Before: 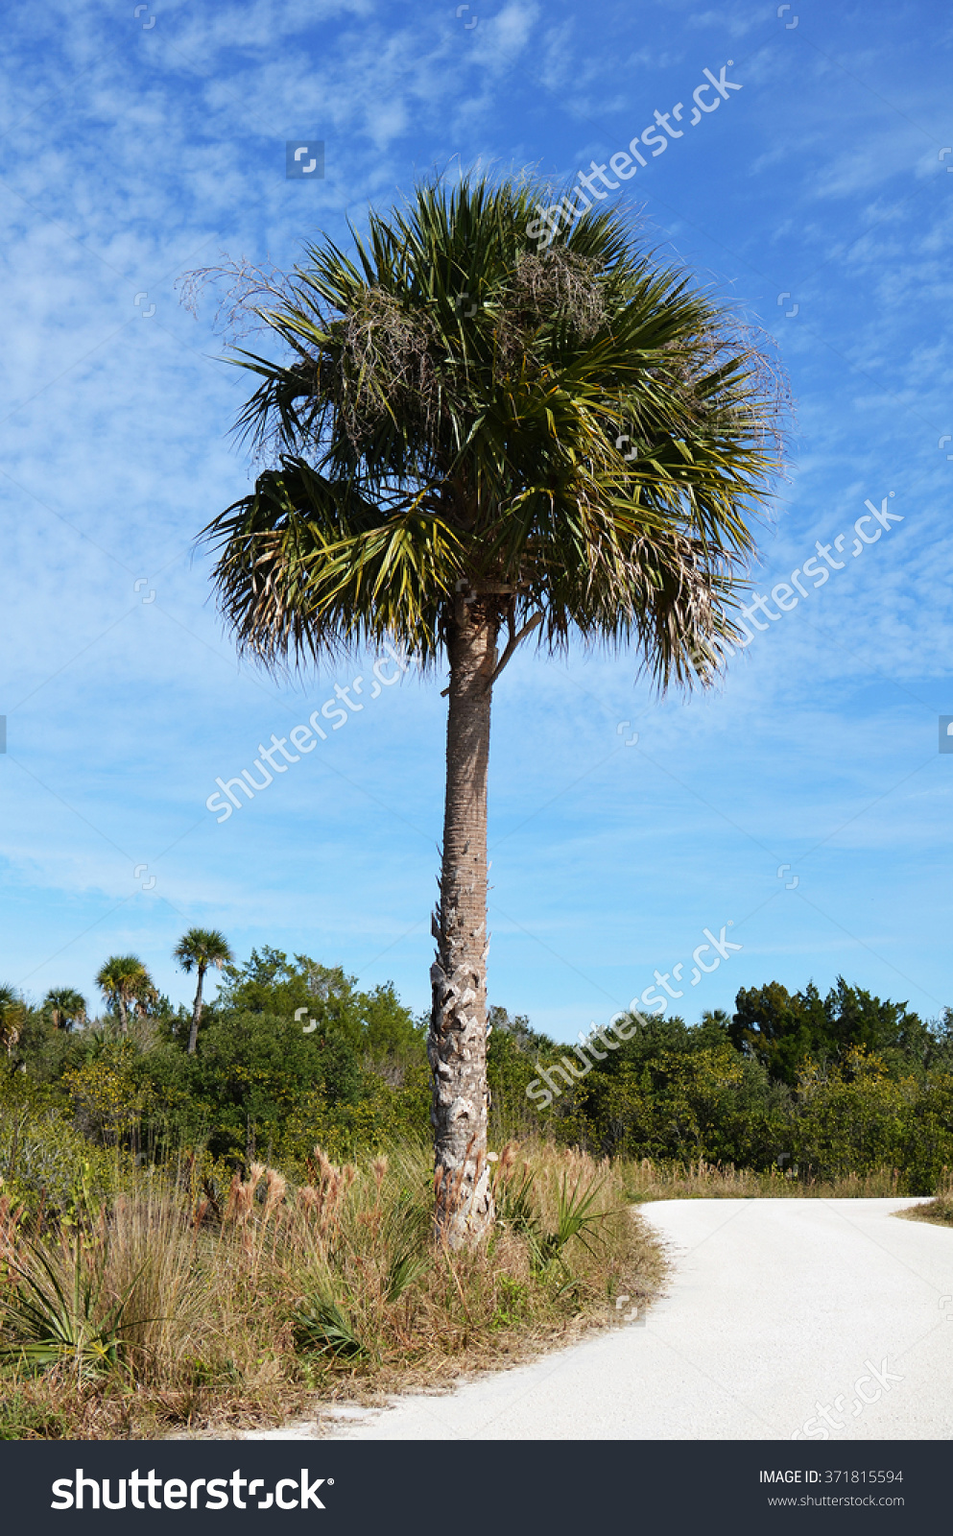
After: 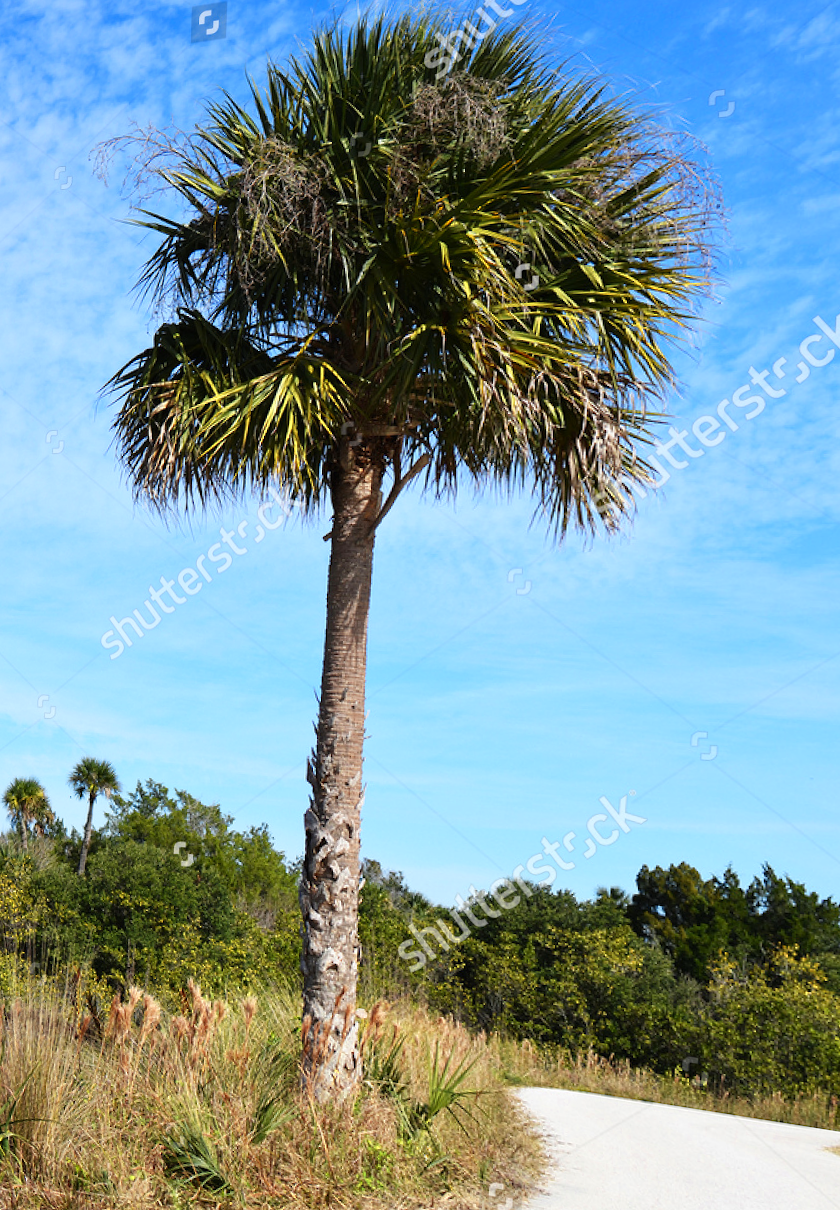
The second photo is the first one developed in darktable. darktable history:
crop: left 6.446%, top 8.188%, right 9.538%, bottom 3.548%
color zones: curves: ch0 [(0.004, 0.305) (0.261, 0.623) (0.389, 0.399) (0.708, 0.571) (0.947, 0.34)]; ch1 [(0.025, 0.645) (0.229, 0.584) (0.326, 0.551) (0.484, 0.262) (0.757, 0.643)]
rotate and perspective: rotation 1.69°, lens shift (vertical) -0.023, lens shift (horizontal) -0.291, crop left 0.025, crop right 0.988, crop top 0.092, crop bottom 0.842
